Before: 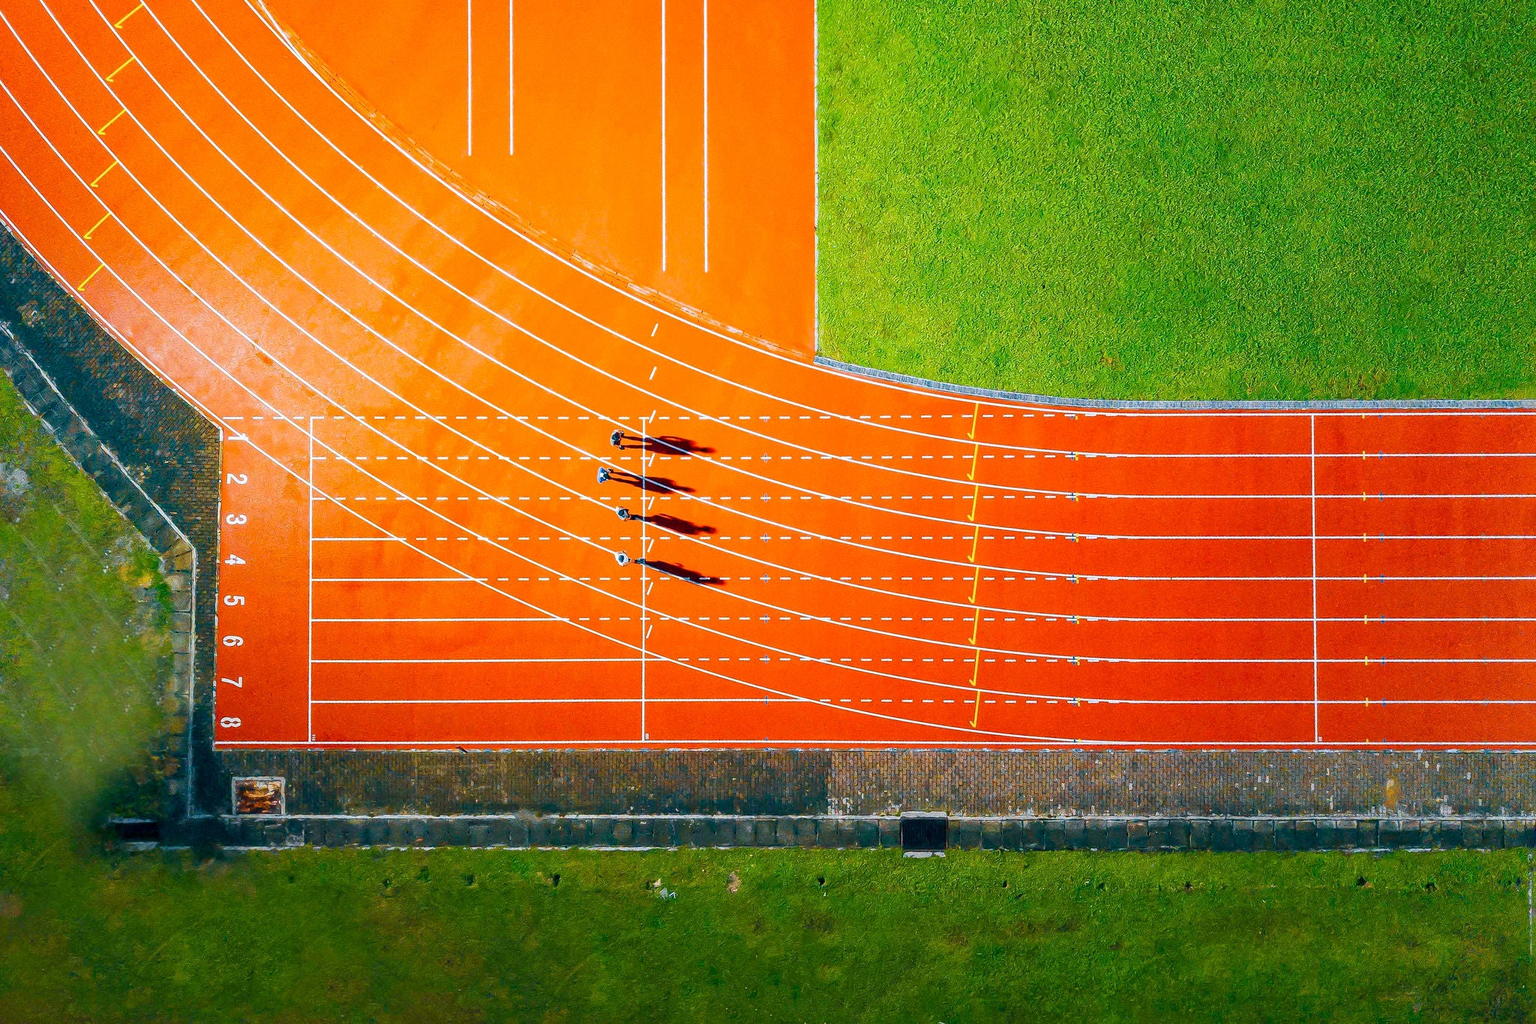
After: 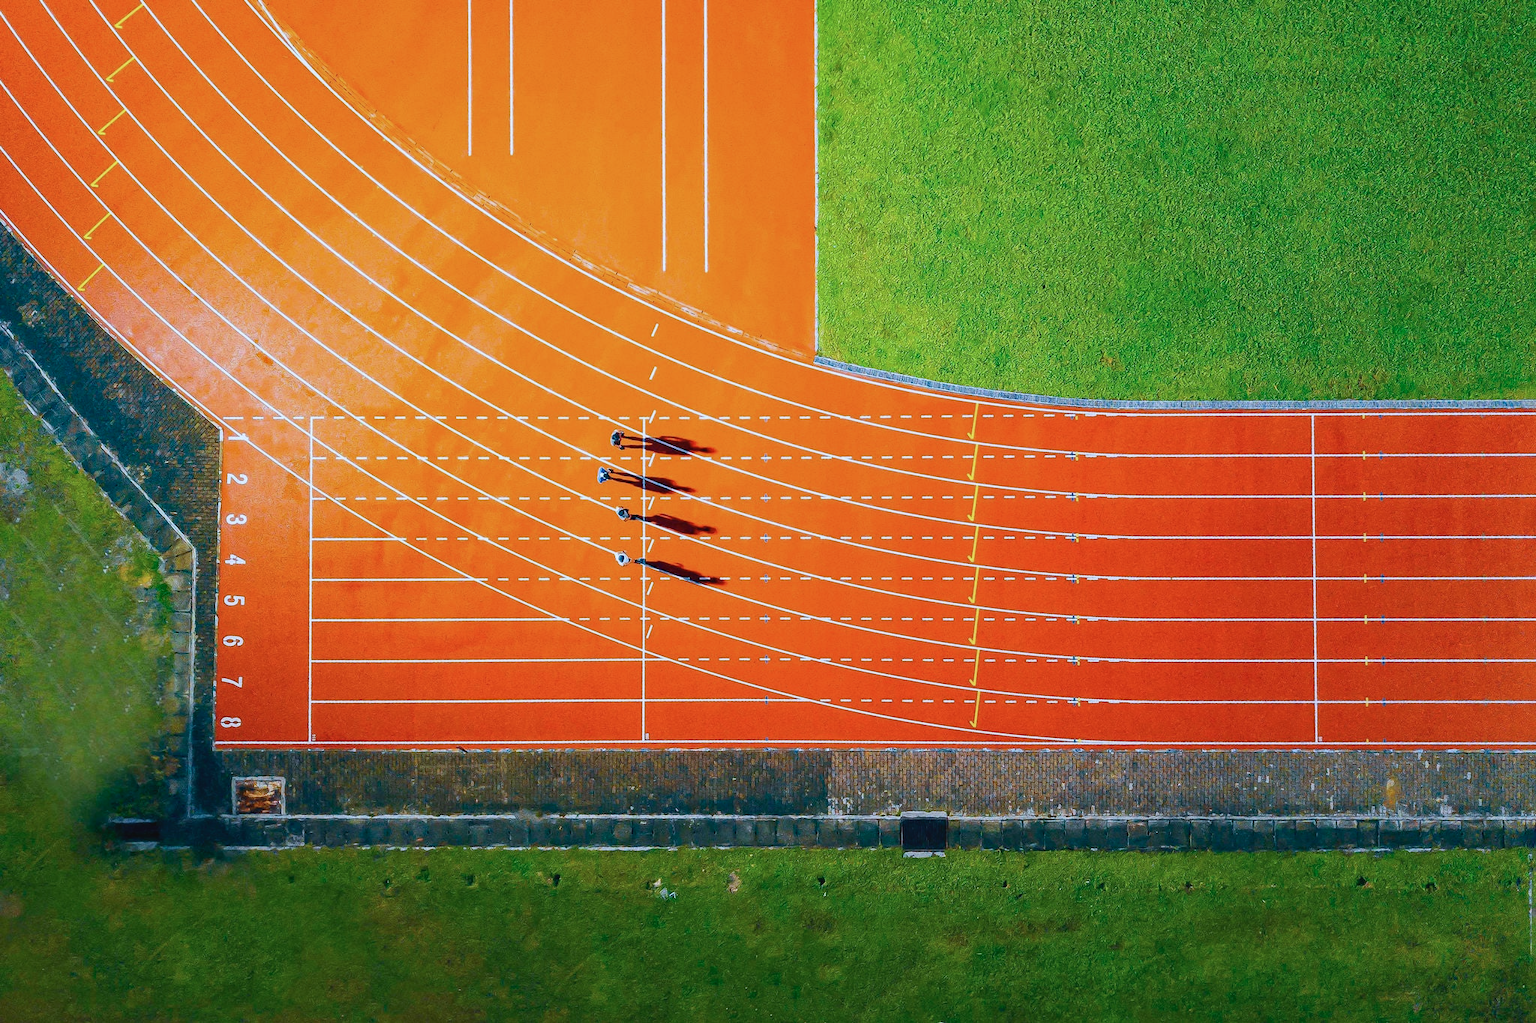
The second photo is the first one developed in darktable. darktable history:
haze removal: compatibility mode true, adaptive false
color calibration: x 0.37, y 0.382, temperature 4317.29 K
contrast brightness saturation: contrast -0.09, brightness -0.037, saturation -0.109
